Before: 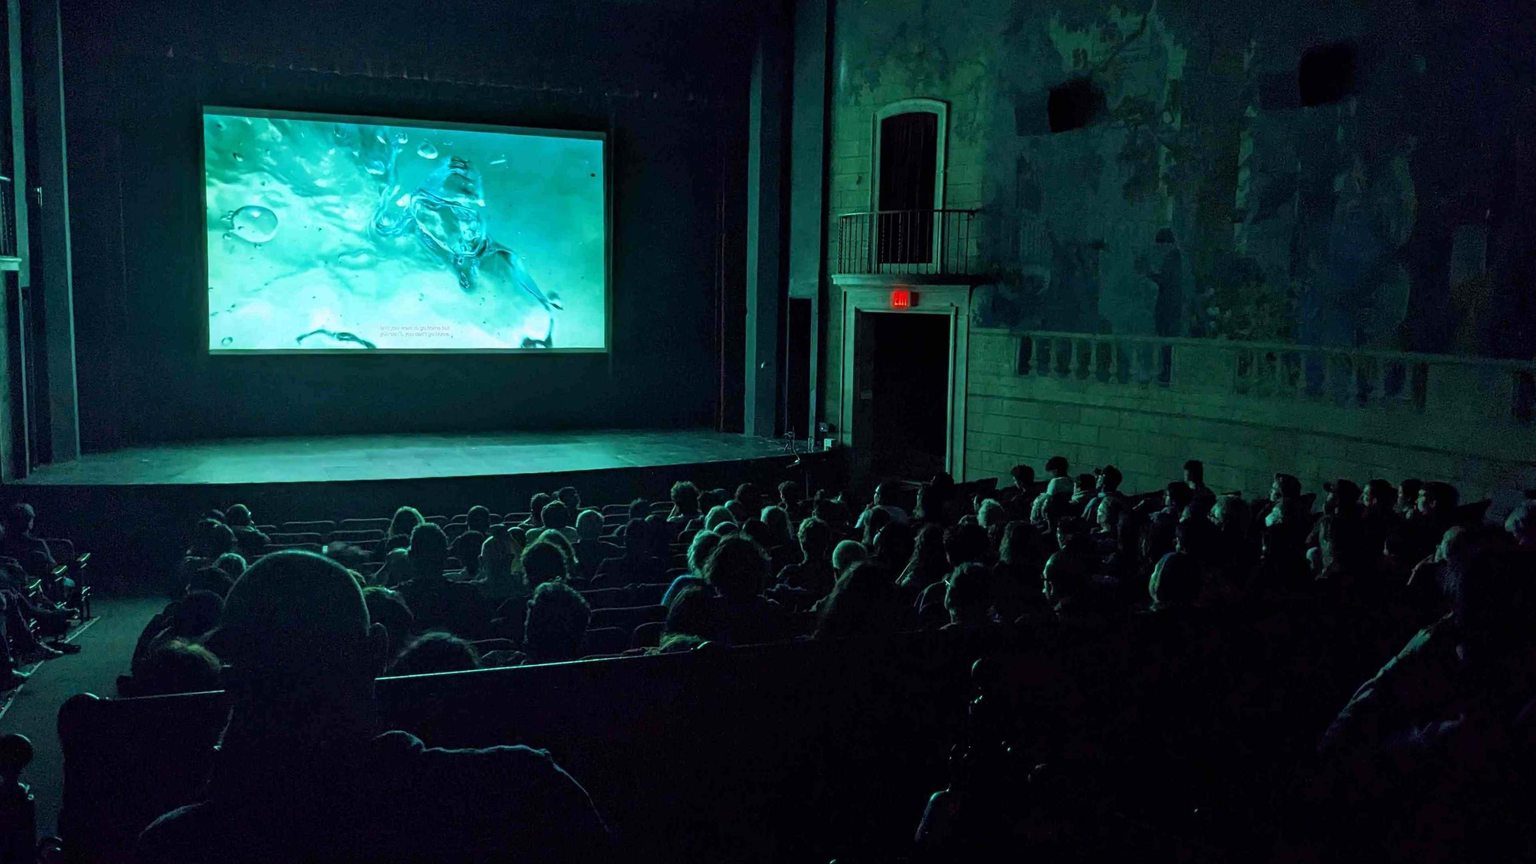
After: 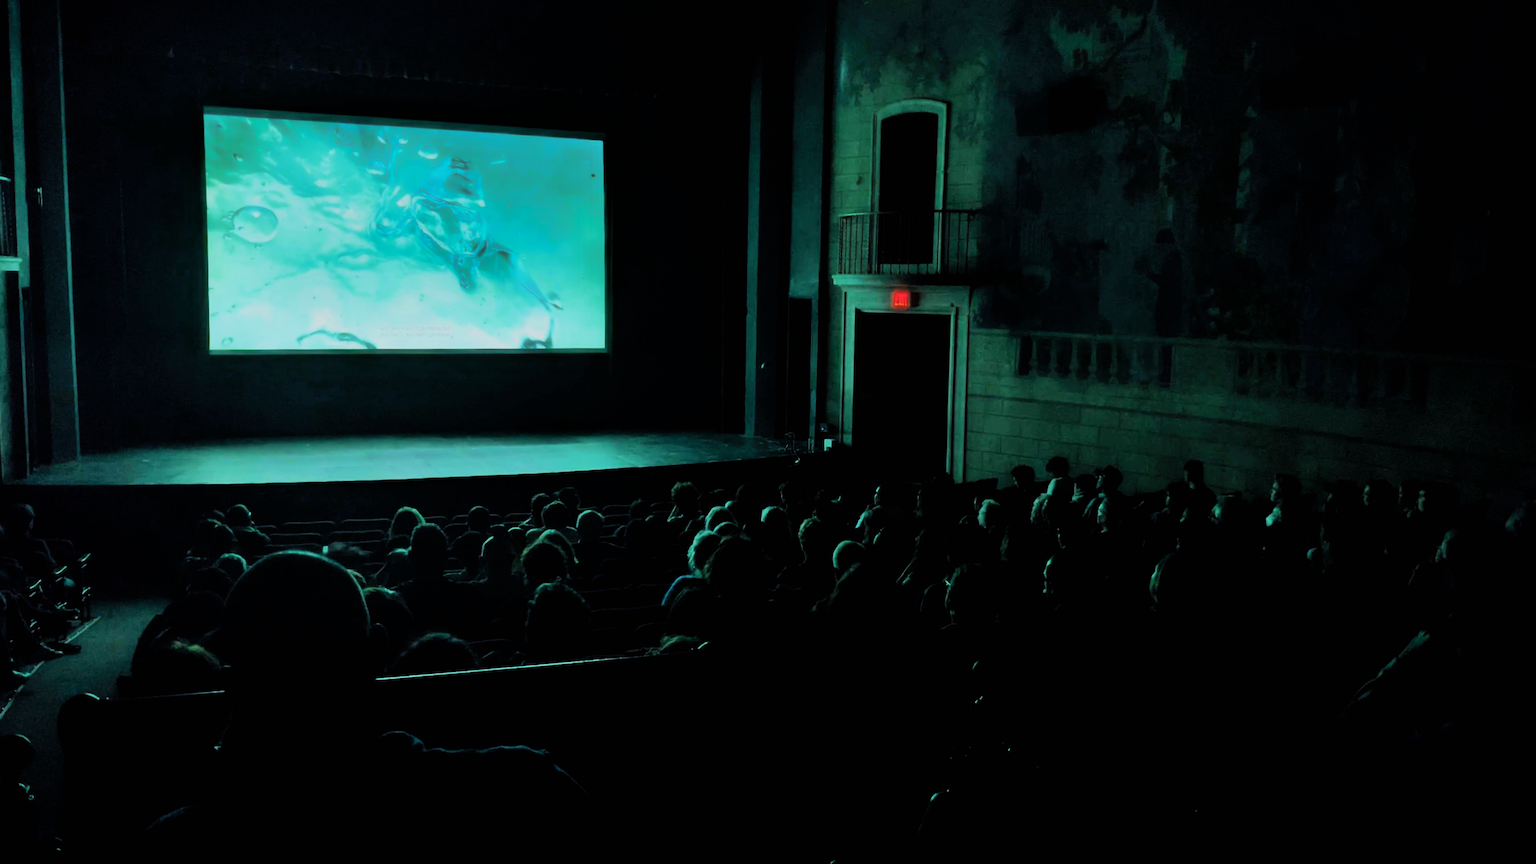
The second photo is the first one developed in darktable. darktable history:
contrast equalizer: octaves 7, y [[0.5, 0.542, 0.583, 0.625, 0.667, 0.708], [0.5 ×6], [0.5 ×6], [0, 0.033, 0.067, 0.1, 0.133, 0.167], [0, 0.05, 0.1, 0.15, 0.2, 0.25]], mix -0.992
shadows and highlights: shadows 33.3, highlights -46.05, compress 49.85%, soften with gaussian
filmic rgb: black relative exposure -5.1 EV, white relative exposure 3.98 EV, hardness 2.89, contrast 1.299
